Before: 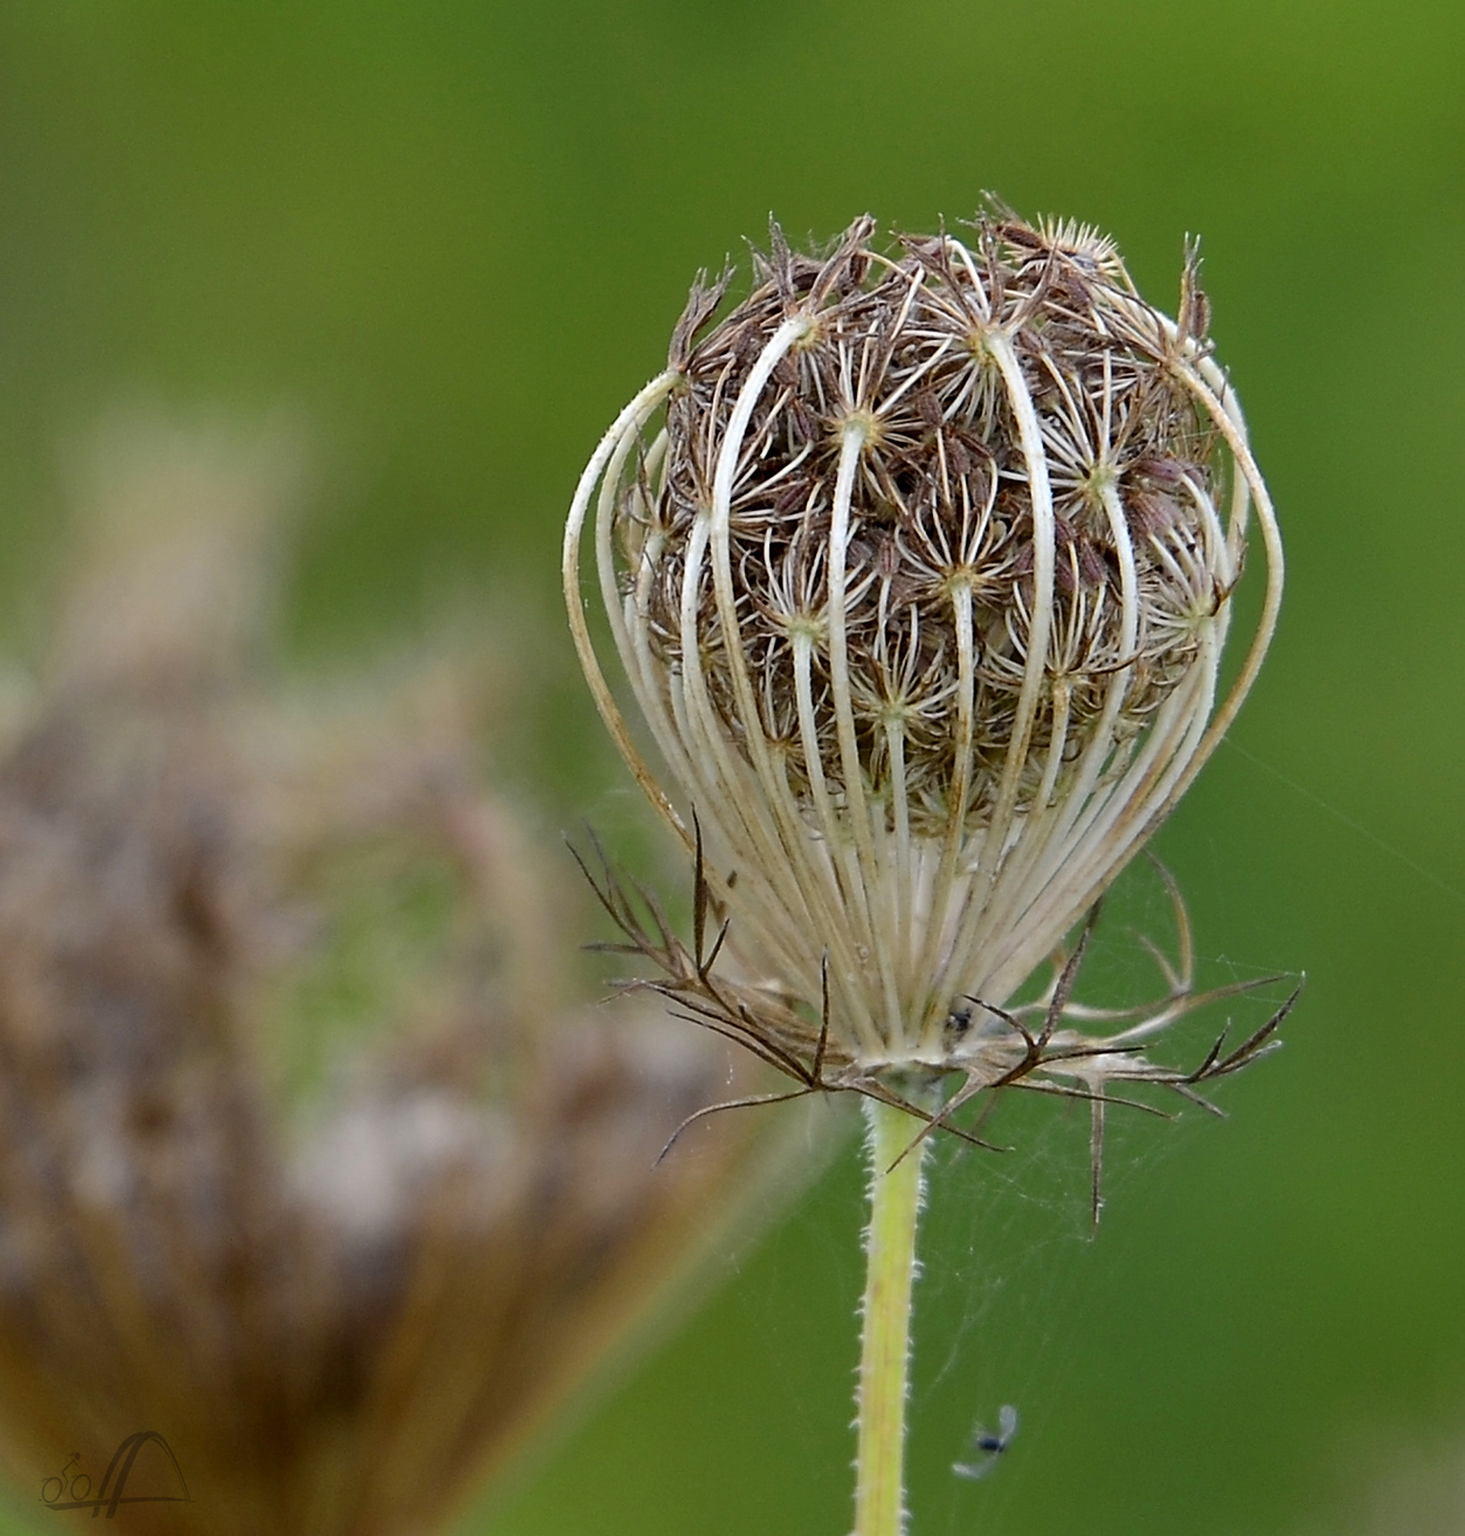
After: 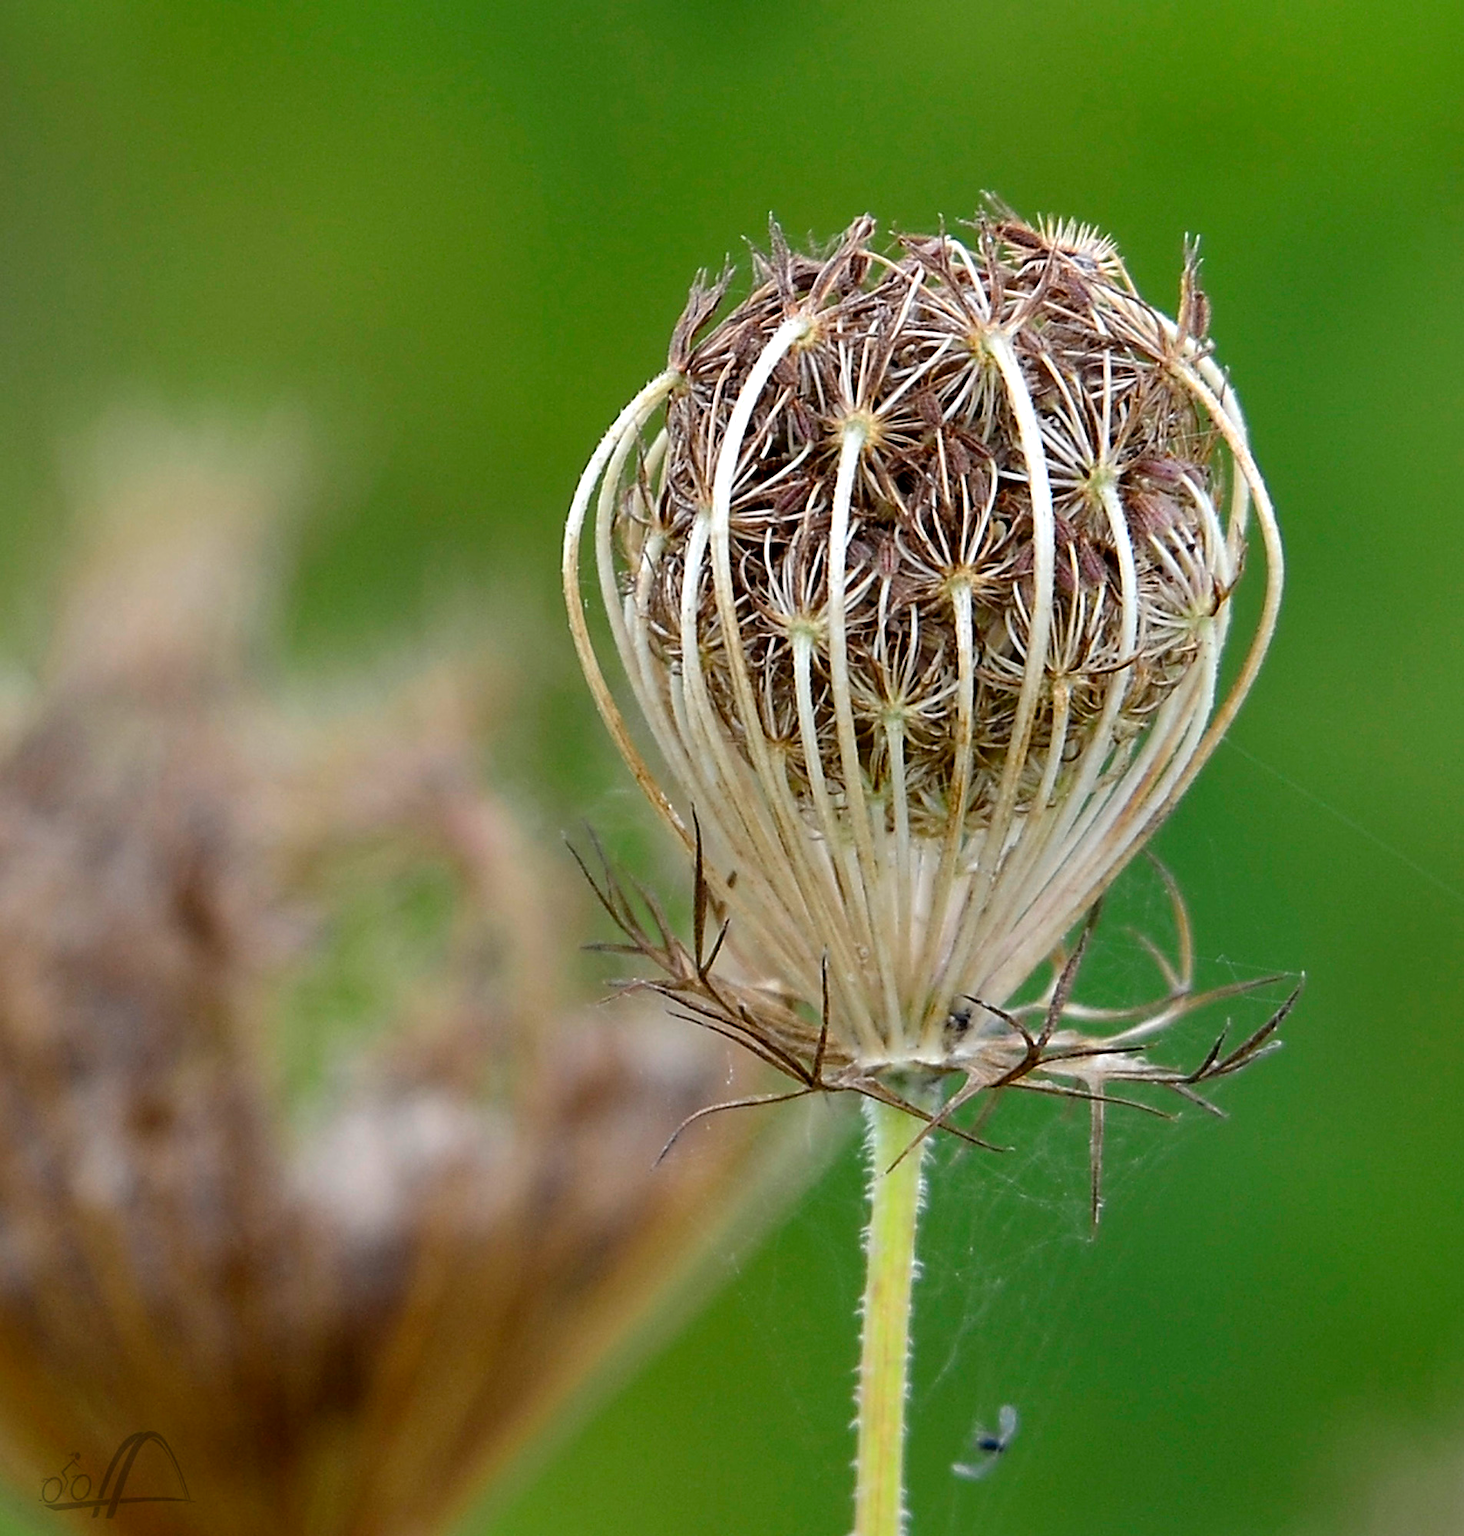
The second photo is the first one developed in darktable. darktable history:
tone equalizer: -8 EV -0.425 EV, -7 EV -0.423 EV, -6 EV -0.368 EV, -5 EV -0.254 EV, -3 EV 0.188 EV, -2 EV 0.32 EV, -1 EV 0.392 EV, +0 EV 0.409 EV, smoothing diameter 24.89%, edges refinement/feathering 12.18, preserve details guided filter
